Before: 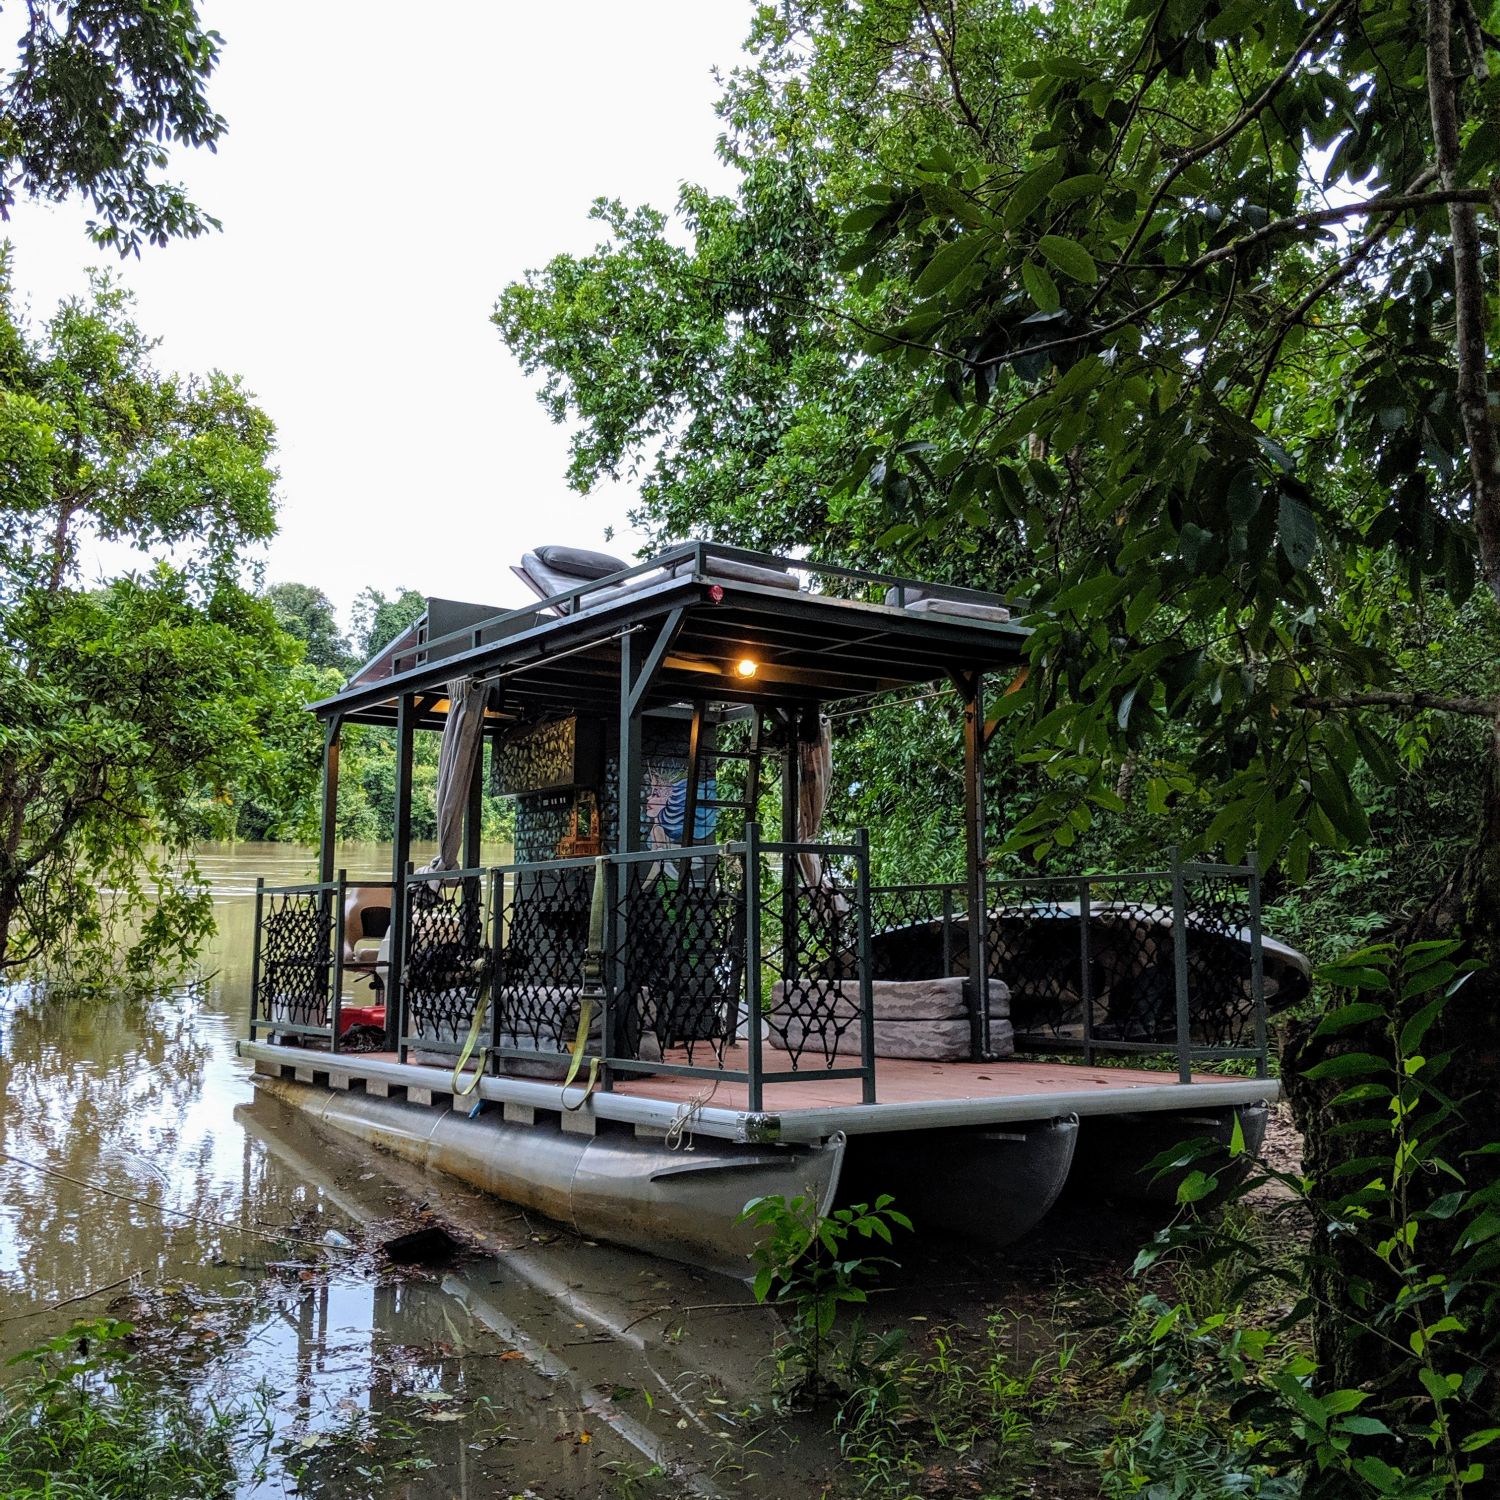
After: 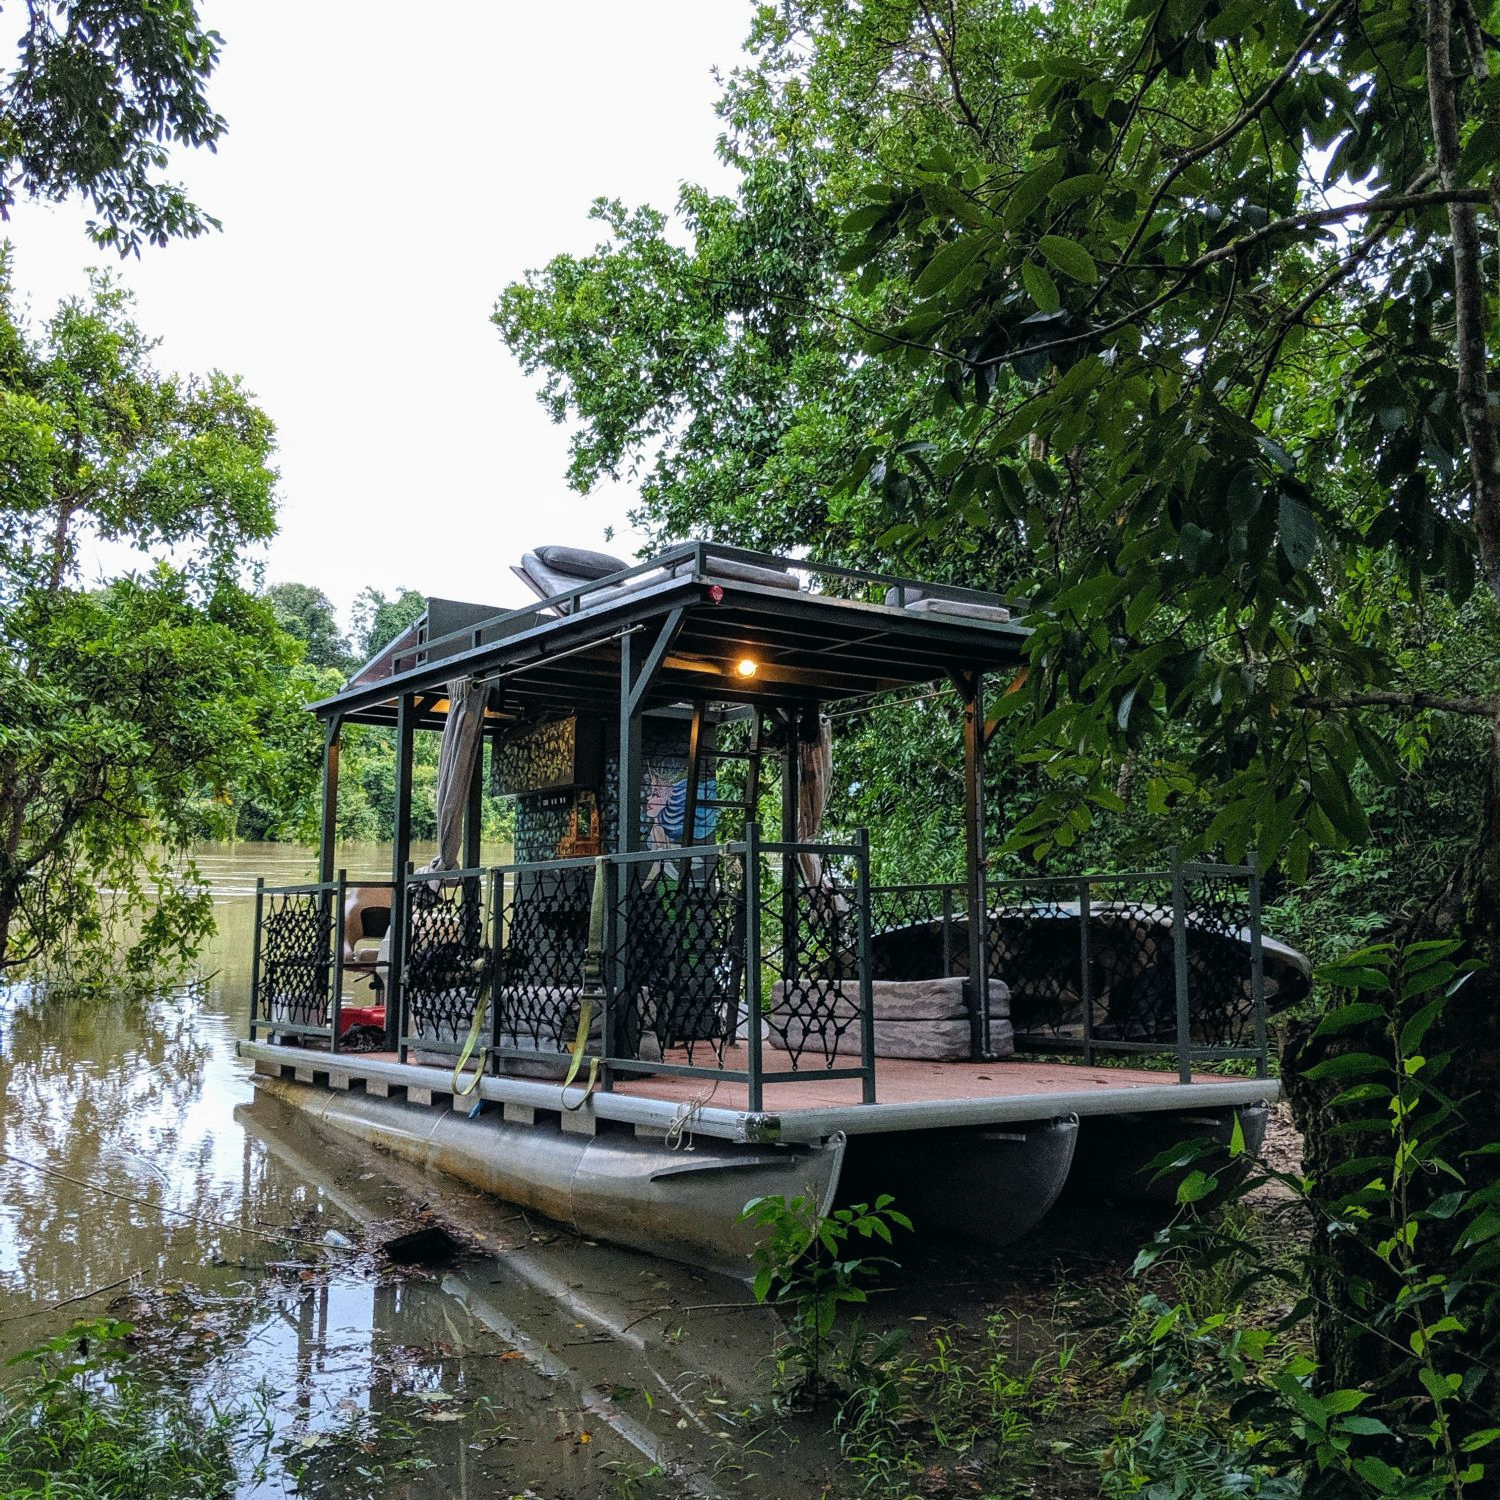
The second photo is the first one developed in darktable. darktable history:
grain: on, module defaults
color balance: mode lift, gamma, gain (sRGB), lift [1, 1, 1.022, 1.026]
